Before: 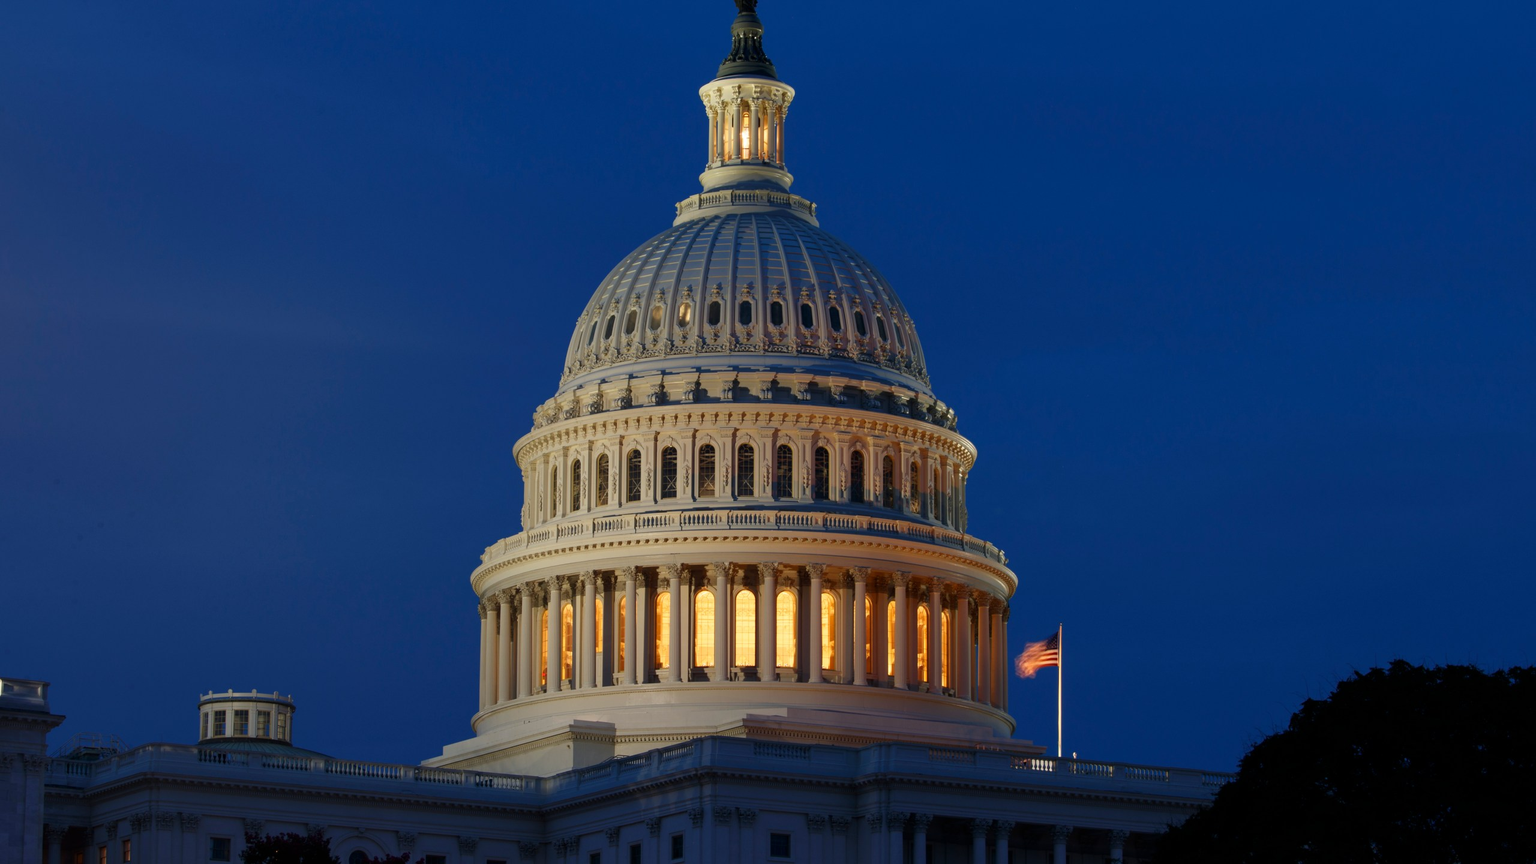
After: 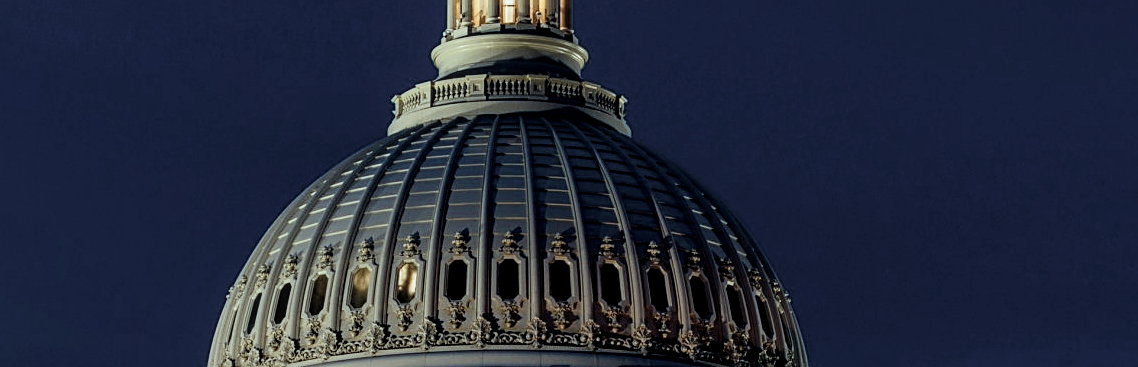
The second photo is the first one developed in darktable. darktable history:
local contrast: on, module defaults
color balance rgb: power › chroma 0.673%, power › hue 60°, highlights gain › luminance 15.531%, highlights gain › chroma 3.99%, highlights gain › hue 206.21°, global offset › luminance -0.422%, perceptual saturation grading › global saturation 20%, perceptual saturation grading › highlights -25.43%, perceptual saturation grading › shadows 49.86%, global vibrance 15.213%
crop: left 28.706%, top 16.815%, right 26.81%, bottom 57.662%
sharpen: on, module defaults
filmic rgb: black relative exposure -5.1 EV, white relative exposure 3.54 EV, hardness 3.19, contrast 1.506, highlights saturation mix -49.25%
color correction: highlights b* -0.051, saturation 0.601
